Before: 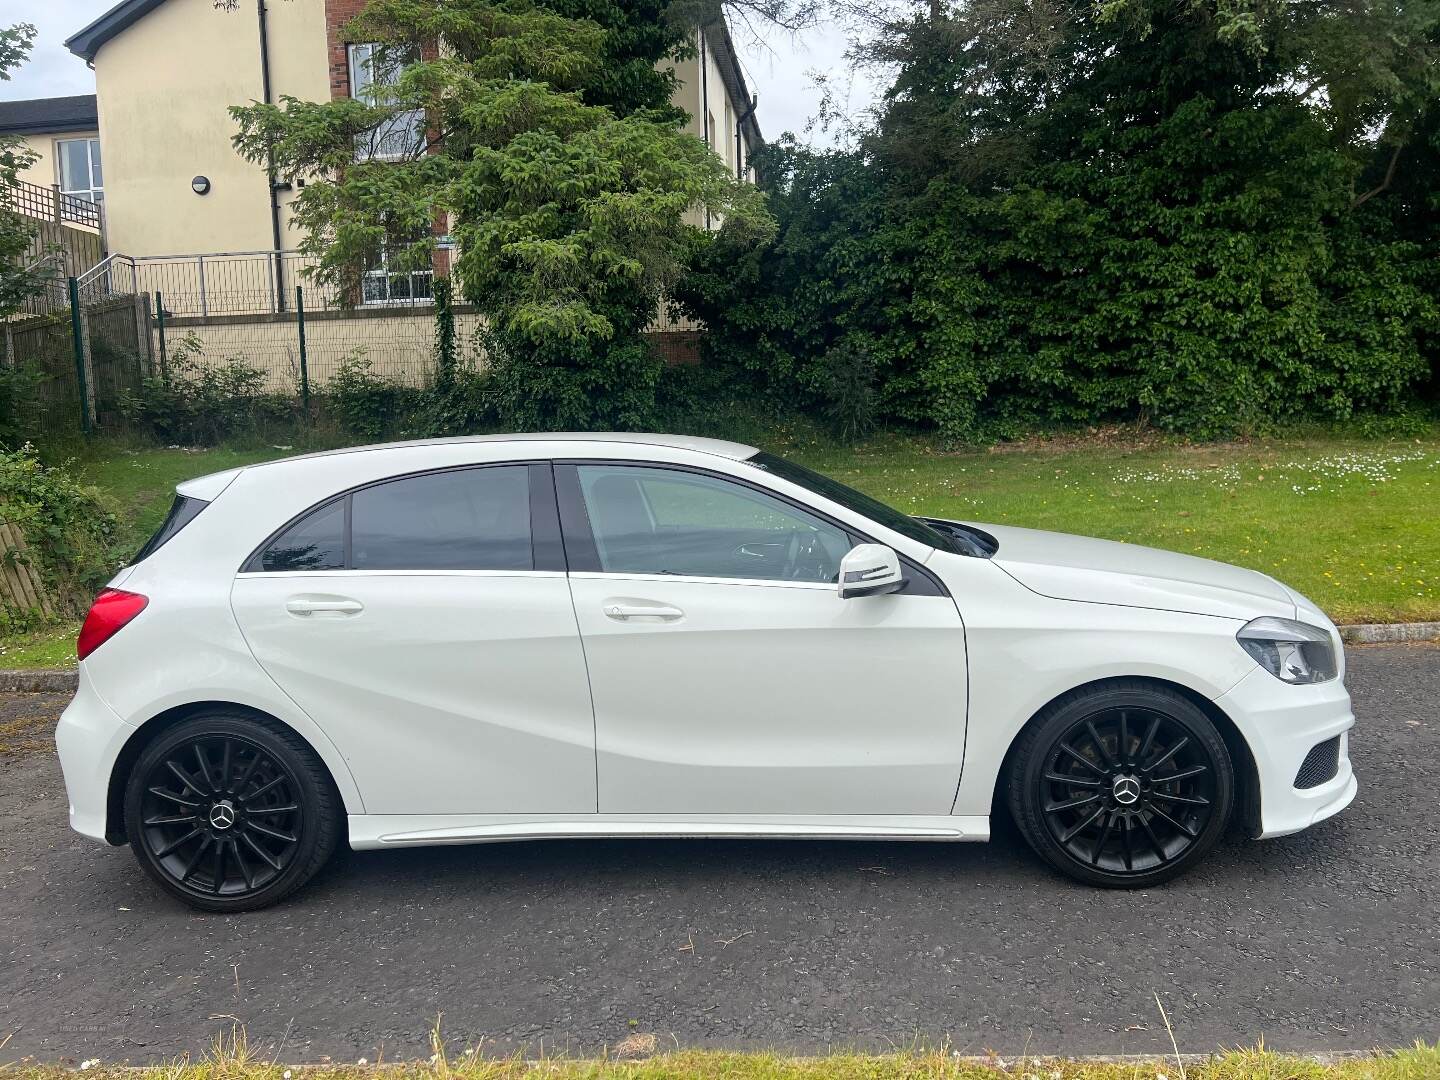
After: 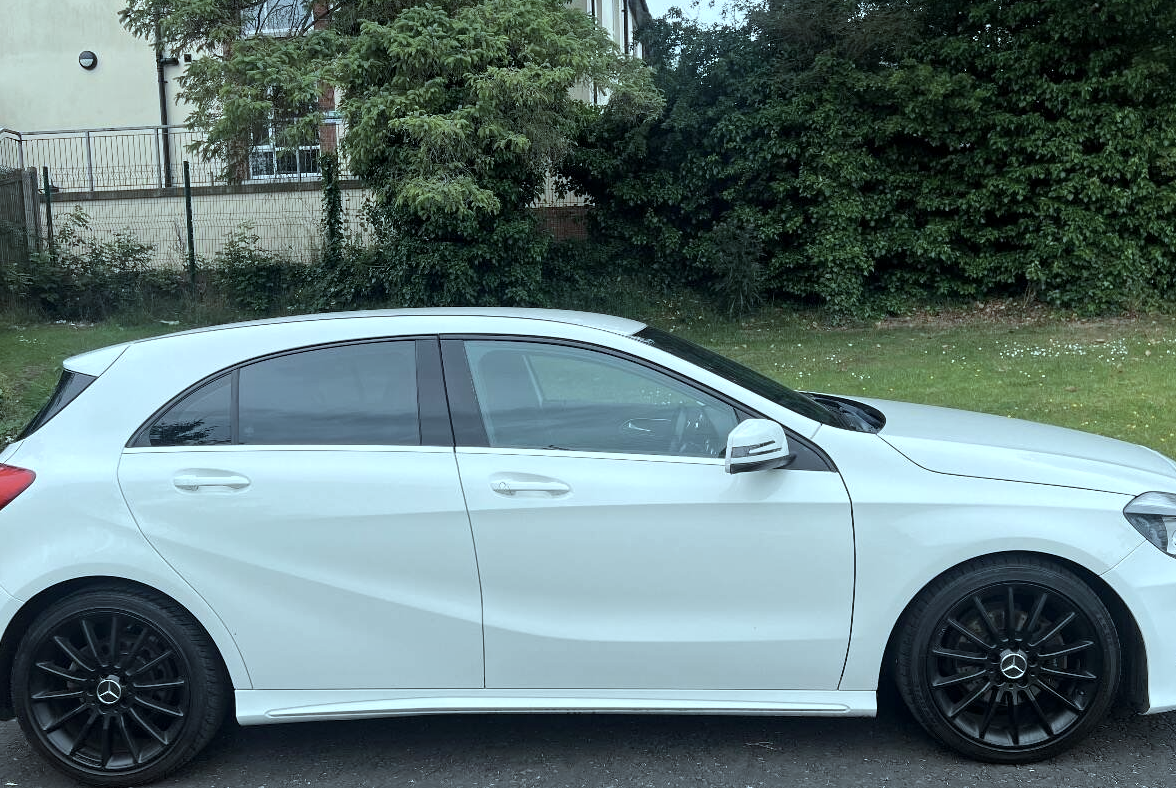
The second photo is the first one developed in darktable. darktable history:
crop: left 7.851%, top 11.587%, right 10.426%, bottom 15.392%
color correction: highlights a* -13.43, highlights b* -17.46, saturation 0.697
contrast equalizer: y [[0.6 ×6], [0.55 ×6], [0 ×6], [0 ×6], [0 ×6]], mix 0.133
